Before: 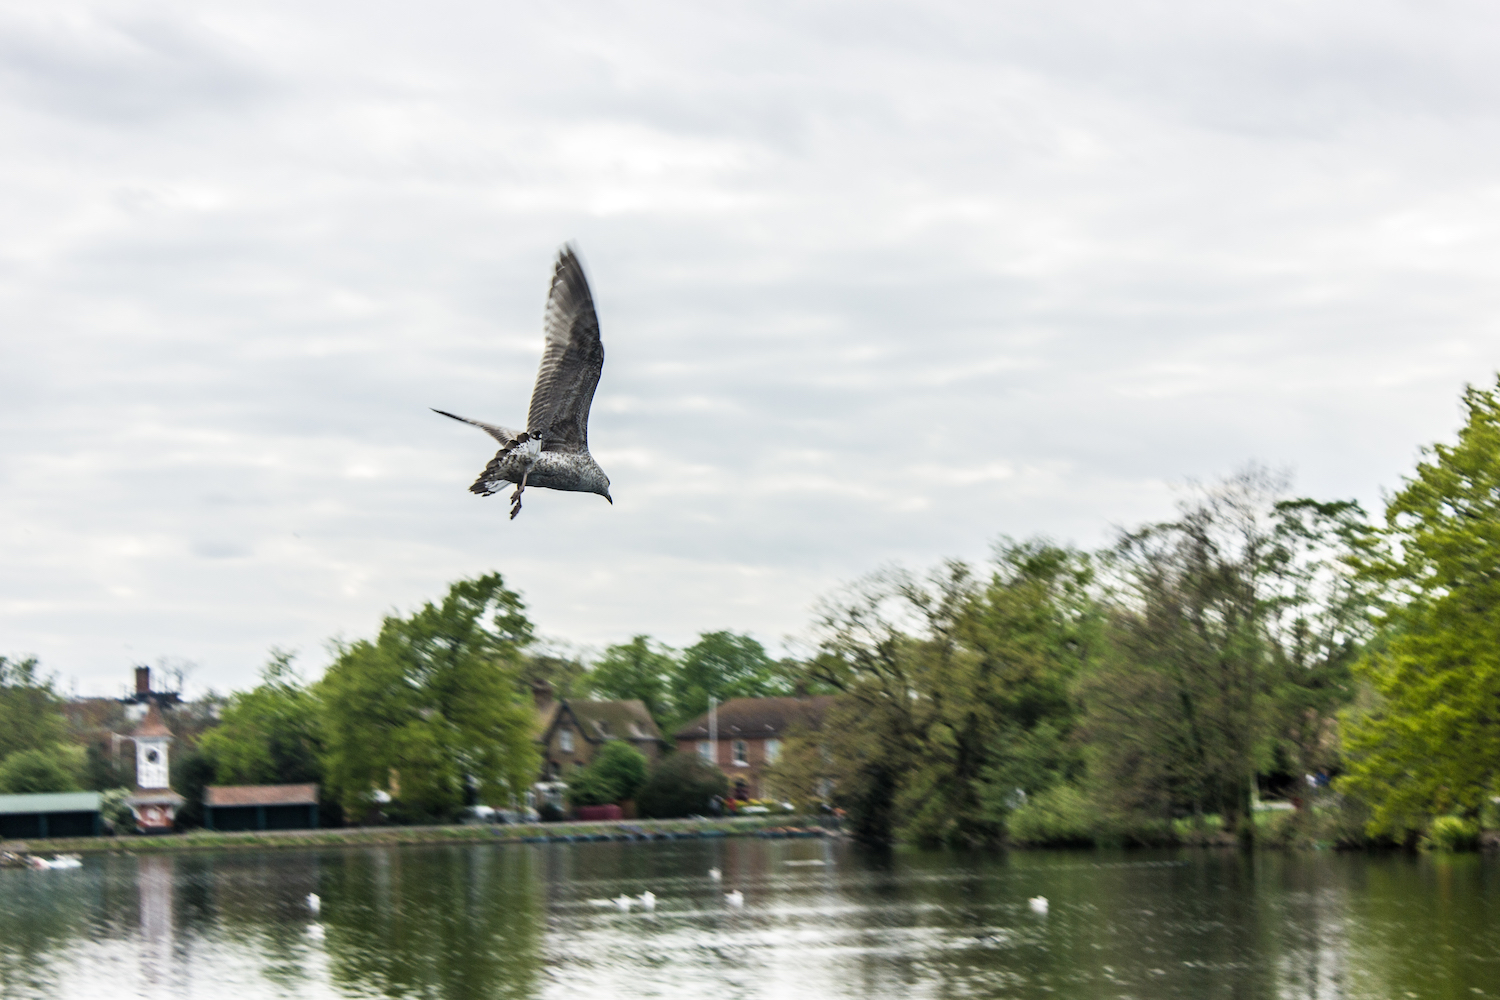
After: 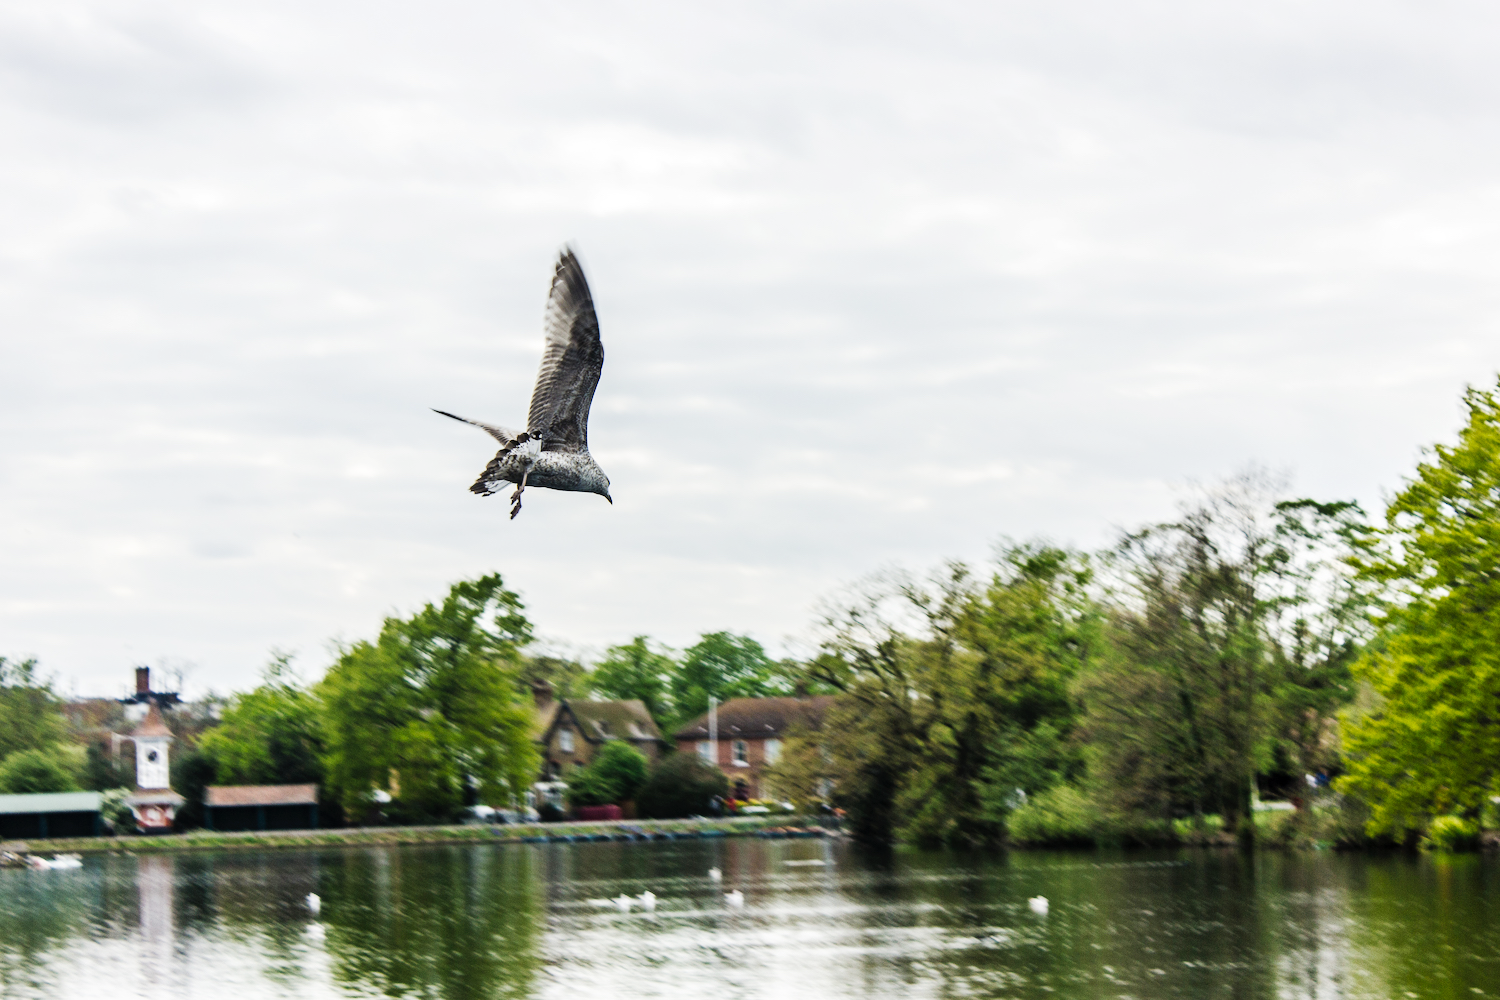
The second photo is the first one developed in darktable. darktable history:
tone curve: curves: ch0 [(0, 0) (0.003, 0.002) (0.011, 0.009) (0.025, 0.019) (0.044, 0.031) (0.069, 0.04) (0.1, 0.059) (0.136, 0.092) (0.177, 0.134) (0.224, 0.192) (0.277, 0.262) (0.335, 0.348) (0.399, 0.446) (0.468, 0.554) (0.543, 0.646) (0.623, 0.731) (0.709, 0.807) (0.801, 0.867) (0.898, 0.931) (1, 1)], preserve colors none
